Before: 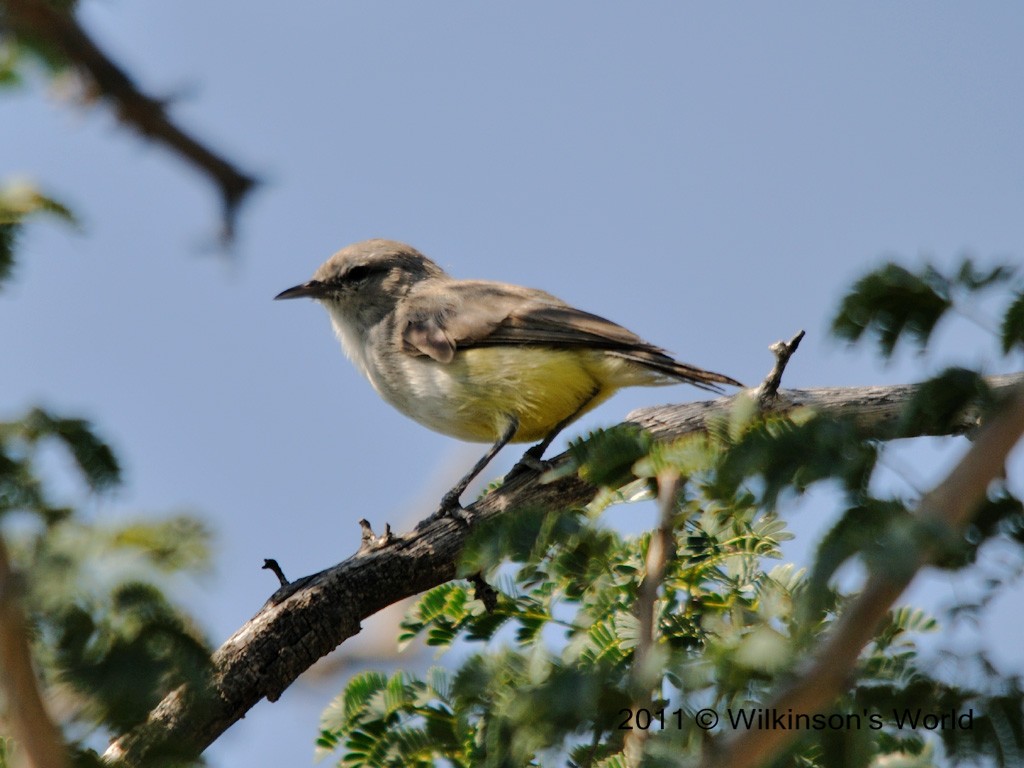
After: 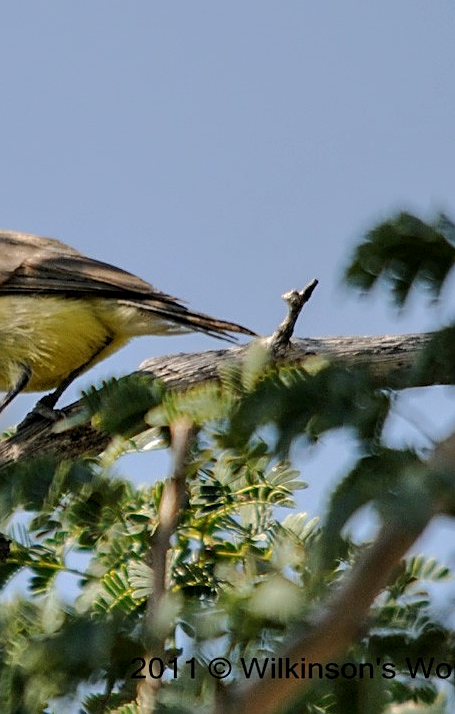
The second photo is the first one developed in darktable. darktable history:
local contrast: on, module defaults
sharpen: on, module defaults
crop: left 47.628%, top 6.643%, right 7.874%
